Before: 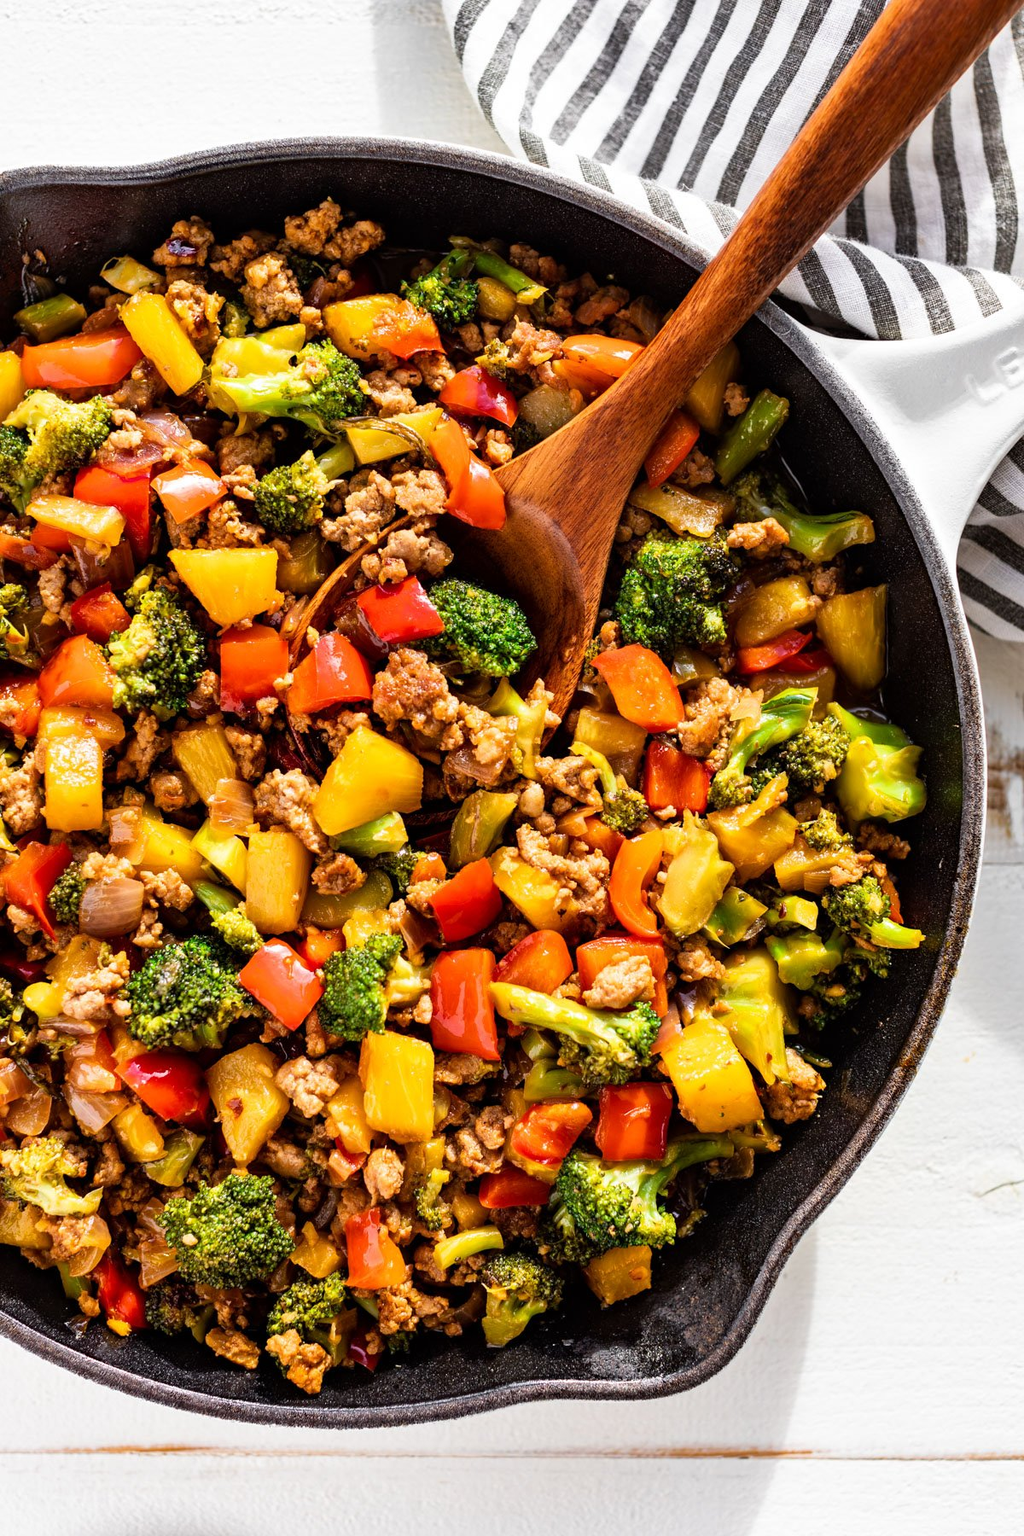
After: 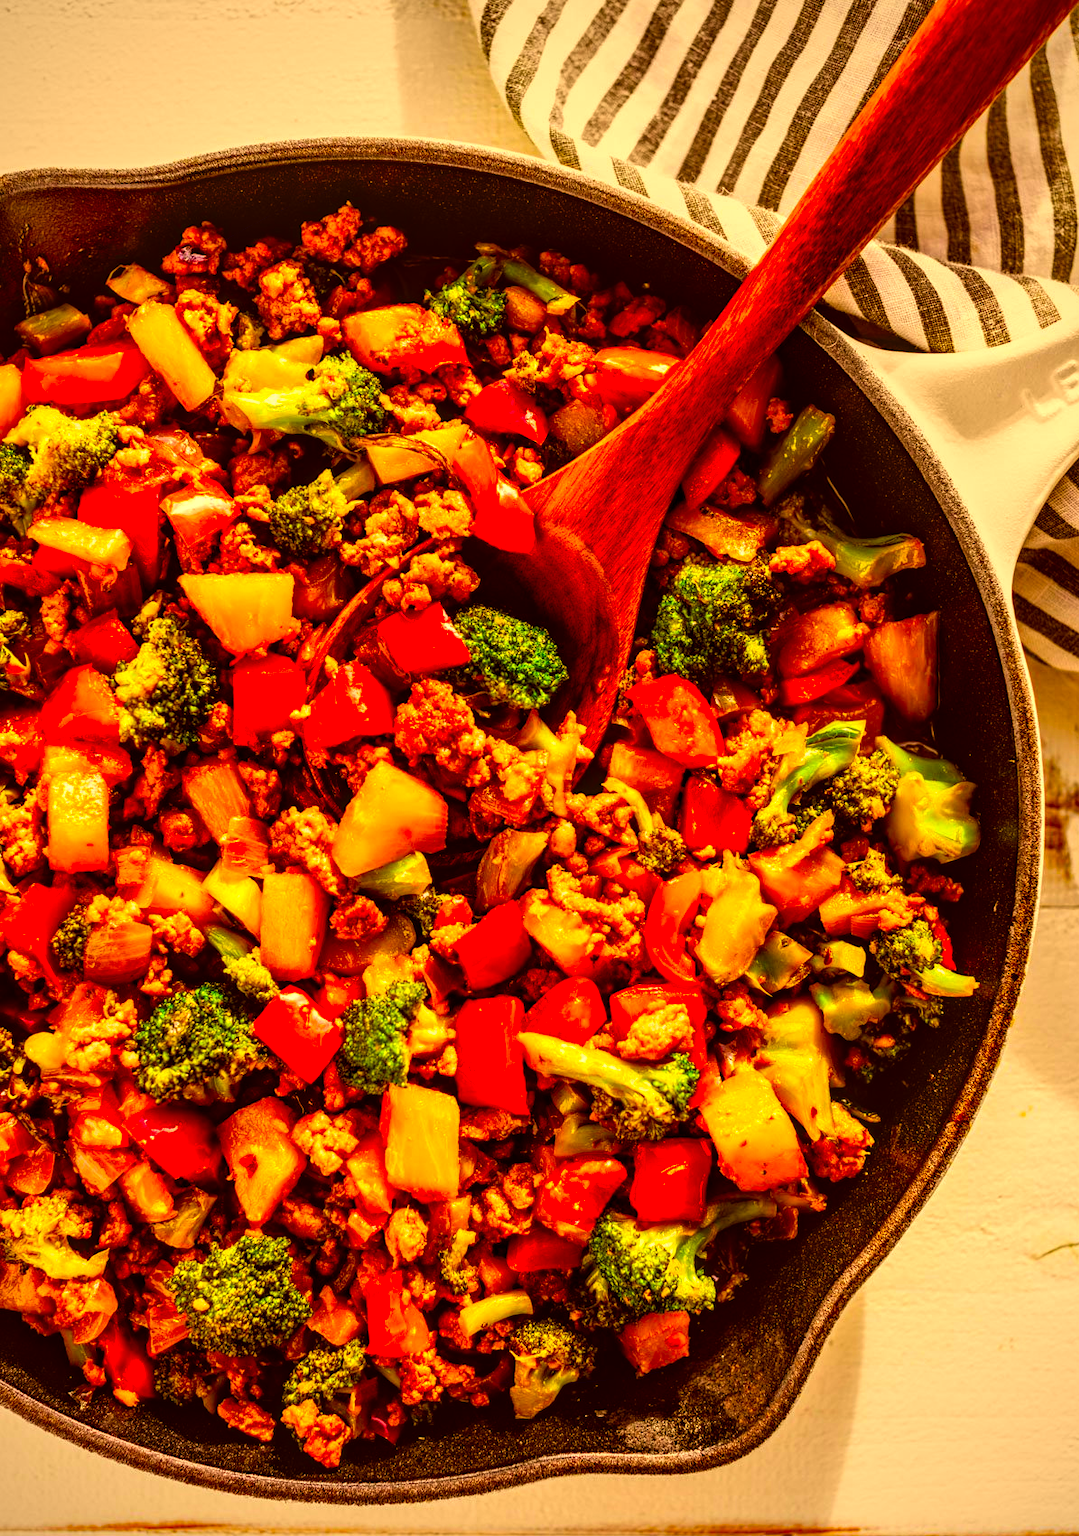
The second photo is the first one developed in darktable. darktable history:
white balance: red 0.978, blue 0.999
crop: top 0.448%, right 0.264%, bottom 5.045%
rgb levels: mode RGB, independent channels, levels [[0, 0.5, 1], [0, 0.521, 1], [0, 0.536, 1]]
vignetting: saturation 0, unbound false
contrast brightness saturation: contrast 0.05
color correction: highlights a* 10.44, highlights b* 30.04, shadows a* 2.73, shadows b* 17.51, saturation 1.72
local contrast: highlights 61%, detail 143%, midtone range 0.428
